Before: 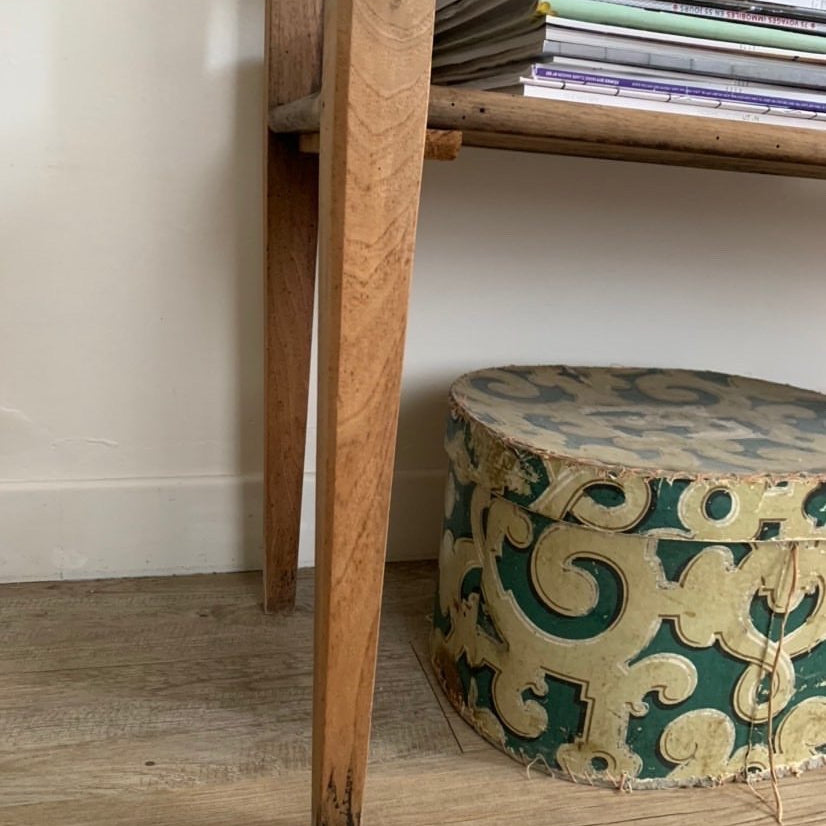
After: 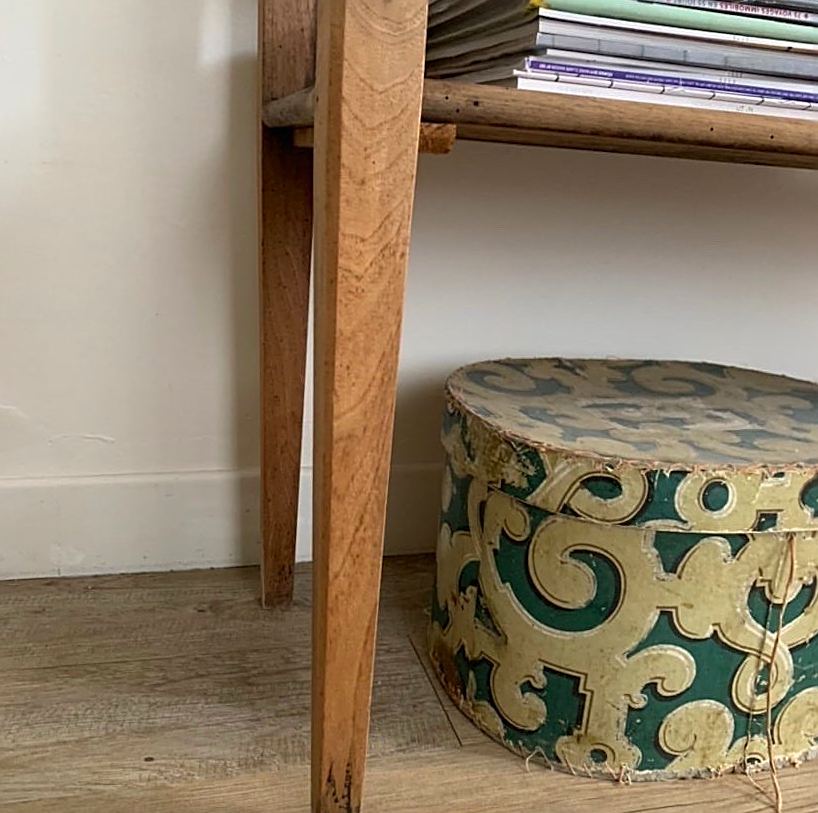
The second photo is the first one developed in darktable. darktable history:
color contrast: green-magenta contrast 1.1, blue-yellow contrast 1.1, unbound 0
rotate and perspective: rotation -0.45°, automatic cropping original format, crop left 0.008, crop right 0.992, crop top 0.012, crop bottom 0.988
sharpen: on, module defaults
